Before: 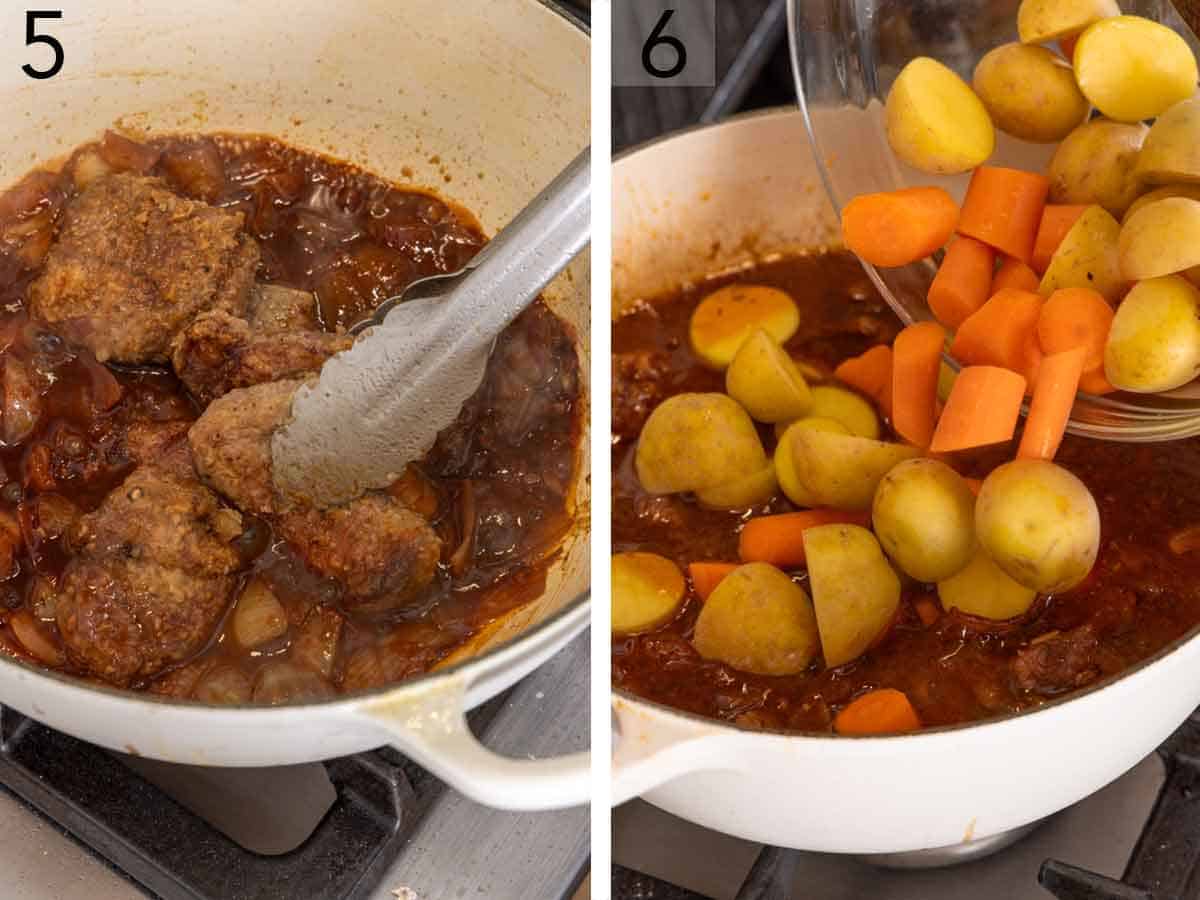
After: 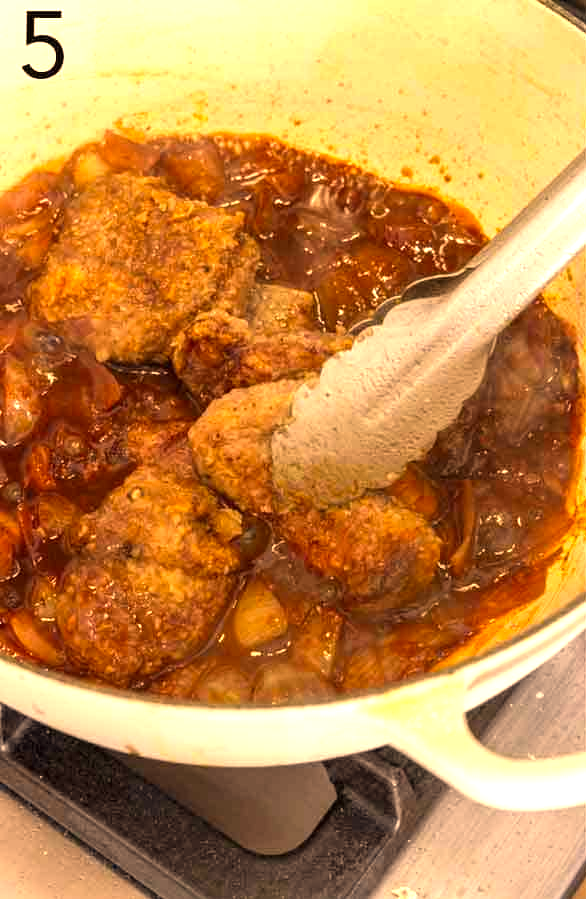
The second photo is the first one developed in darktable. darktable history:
color correction: highlights a* 14.85, highlights b* 31.36
exposure: black level correction 0, exposure 1.1 EV, compensate highlight preservation false
crop and rotate: left 0.053%, top 0%, right 51.083%
